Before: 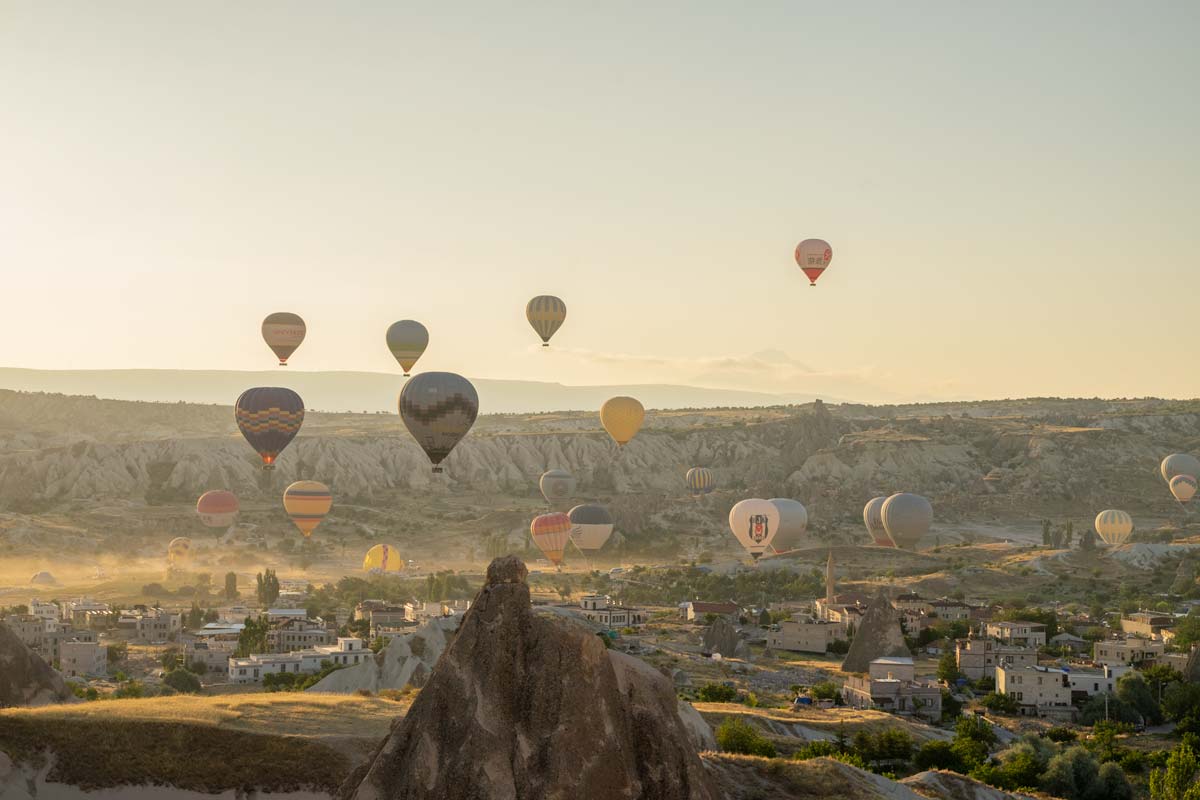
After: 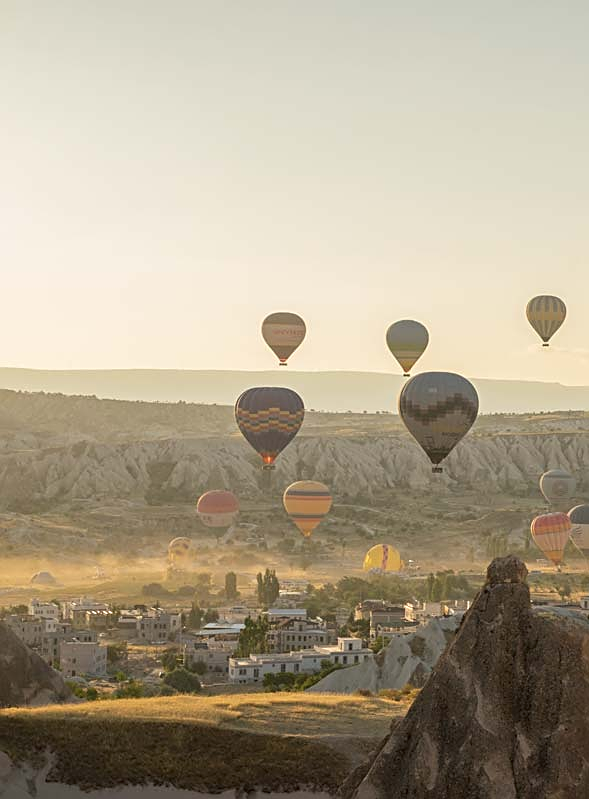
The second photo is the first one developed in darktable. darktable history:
sharpen: on, module defaults
crop and rotate: left 0%, top 0%, right 50.845%
